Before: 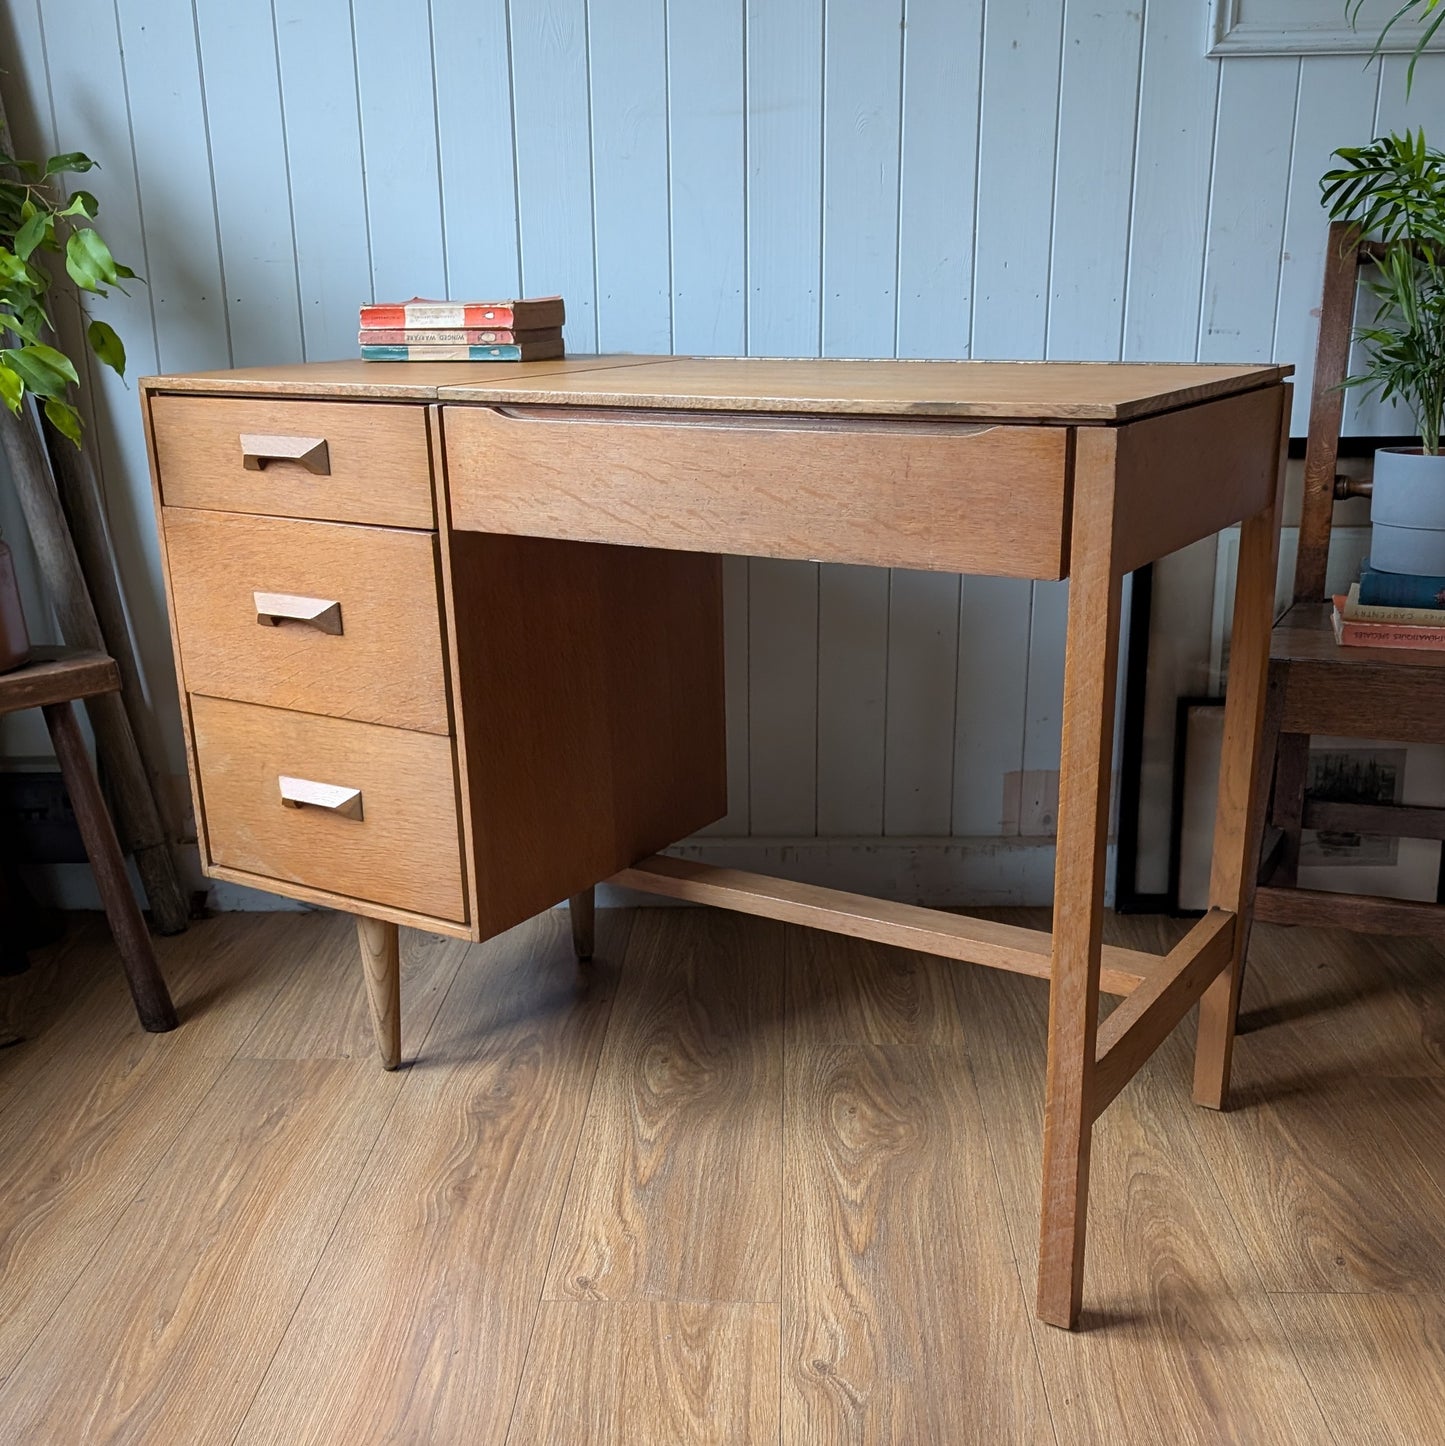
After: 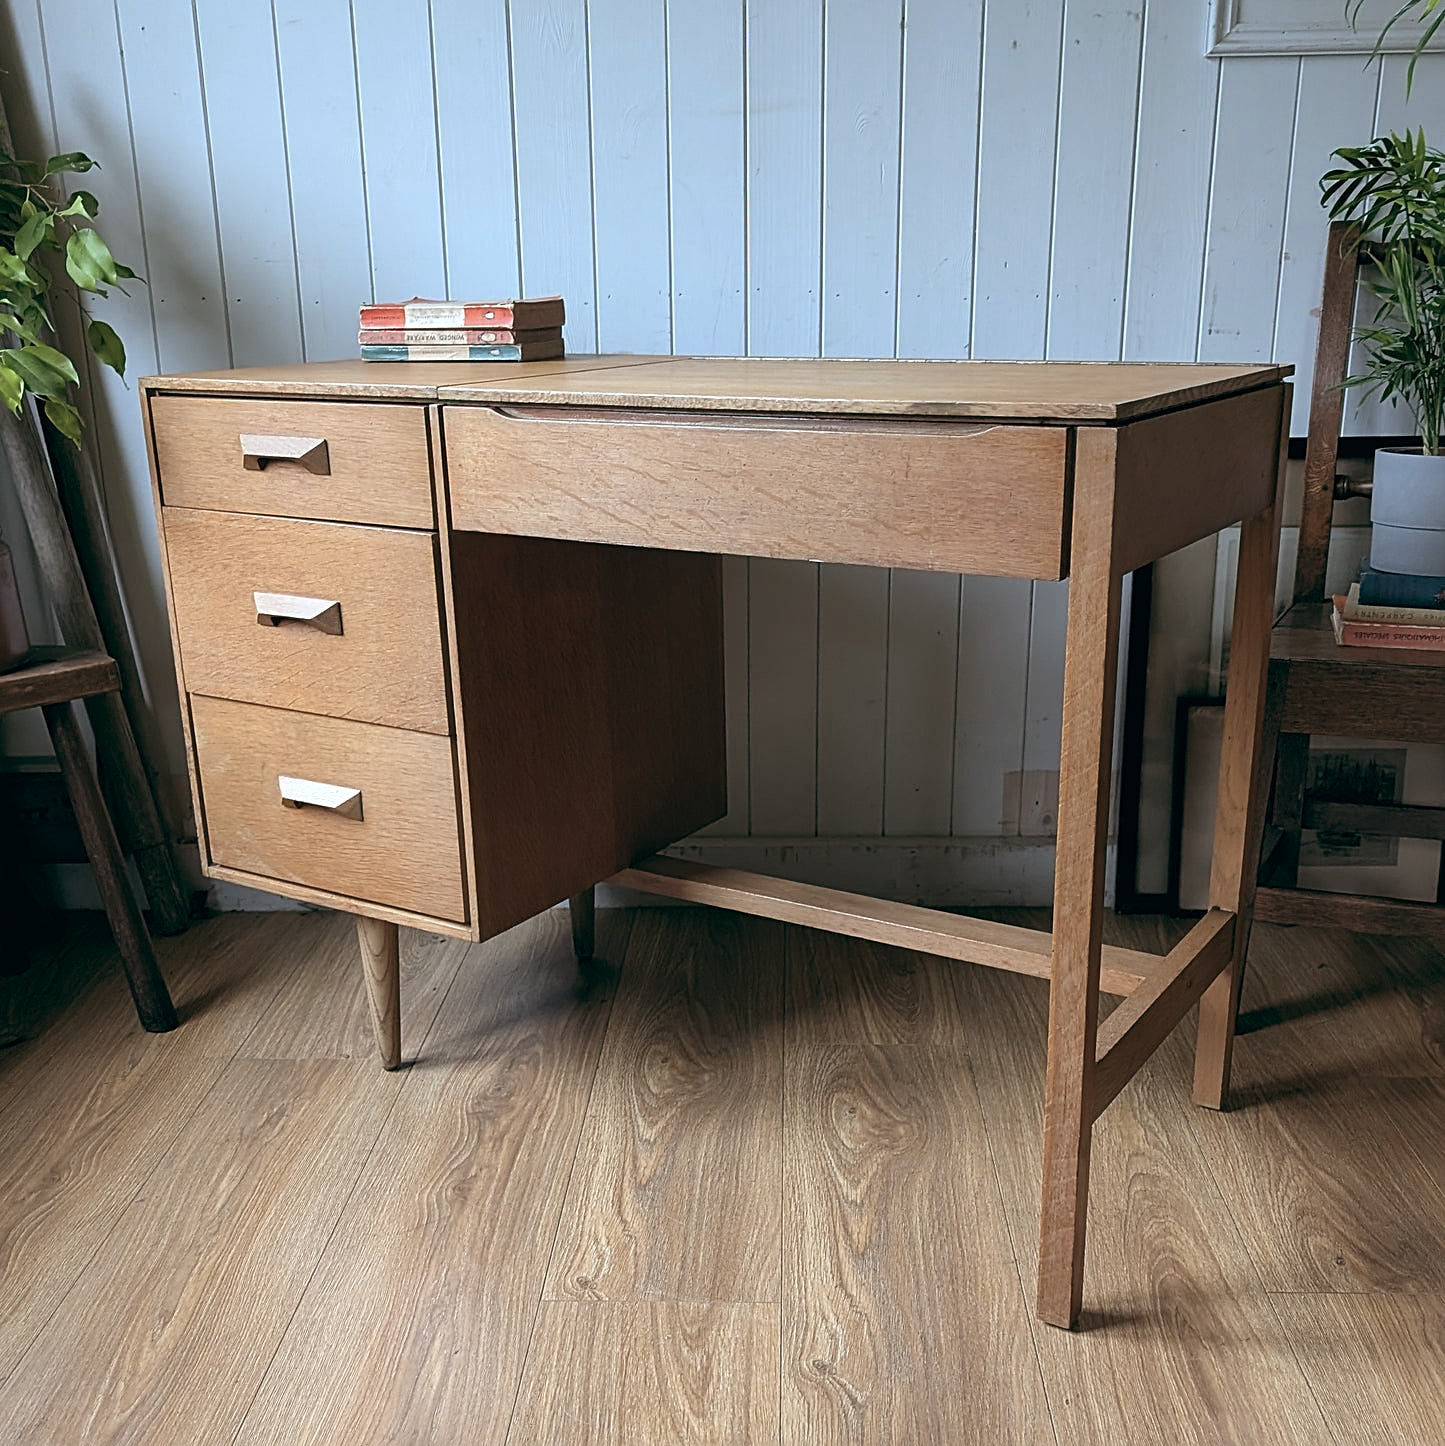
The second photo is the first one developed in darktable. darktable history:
sharpen: on, module defaults
color balance: lift [1, 0.994, 1.002, 1.006], gamma [0.957, 1.081, 1.016, 0.919], gain [0.97, 0.972, 1.01, 1.028], input saturation 91.06%, output saturation 79.8%
white balance: red 0.976, blue 1.04
levels: levels [0, 0.476, 0.951]
